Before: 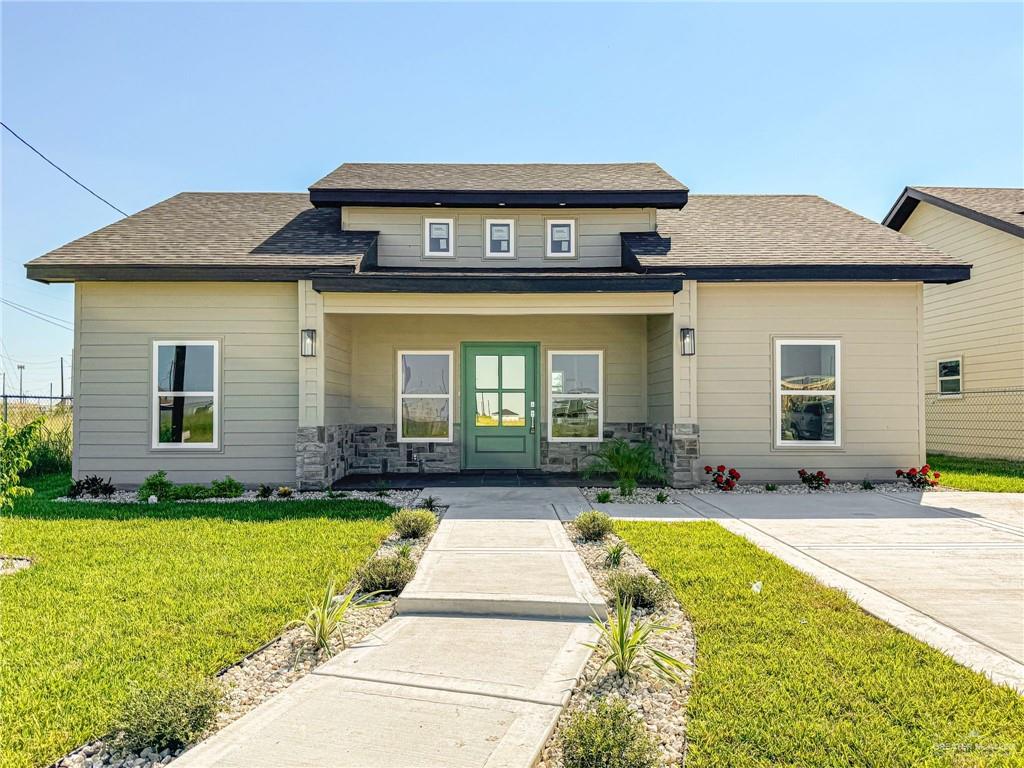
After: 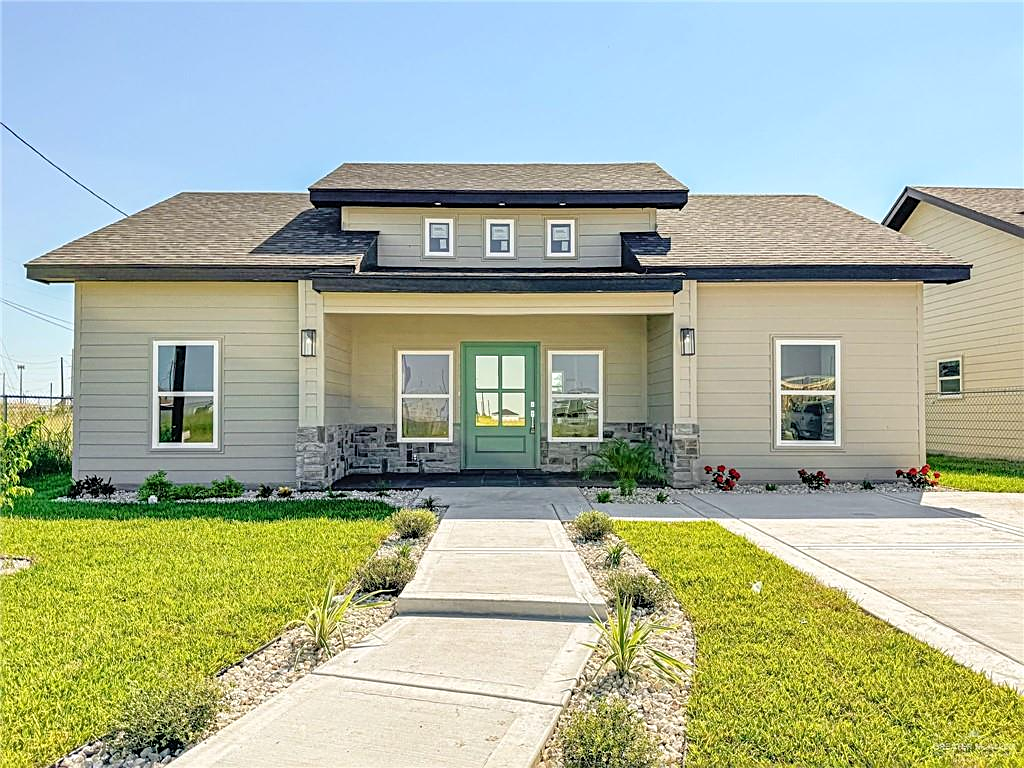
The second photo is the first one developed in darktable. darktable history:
tone equalizer: -8 EV 0.005 EV, -7 EV -0.023 EV, -6 EV 0.015 EV, -5 EV 0.053 EV, -4 EV 0.25 EV, -3 EV 0.634 EV, -2 EV 0.585 EV, -1 EV 0.185 EV, +0 EV 0.022 EV
sharpen: on, module defaults
